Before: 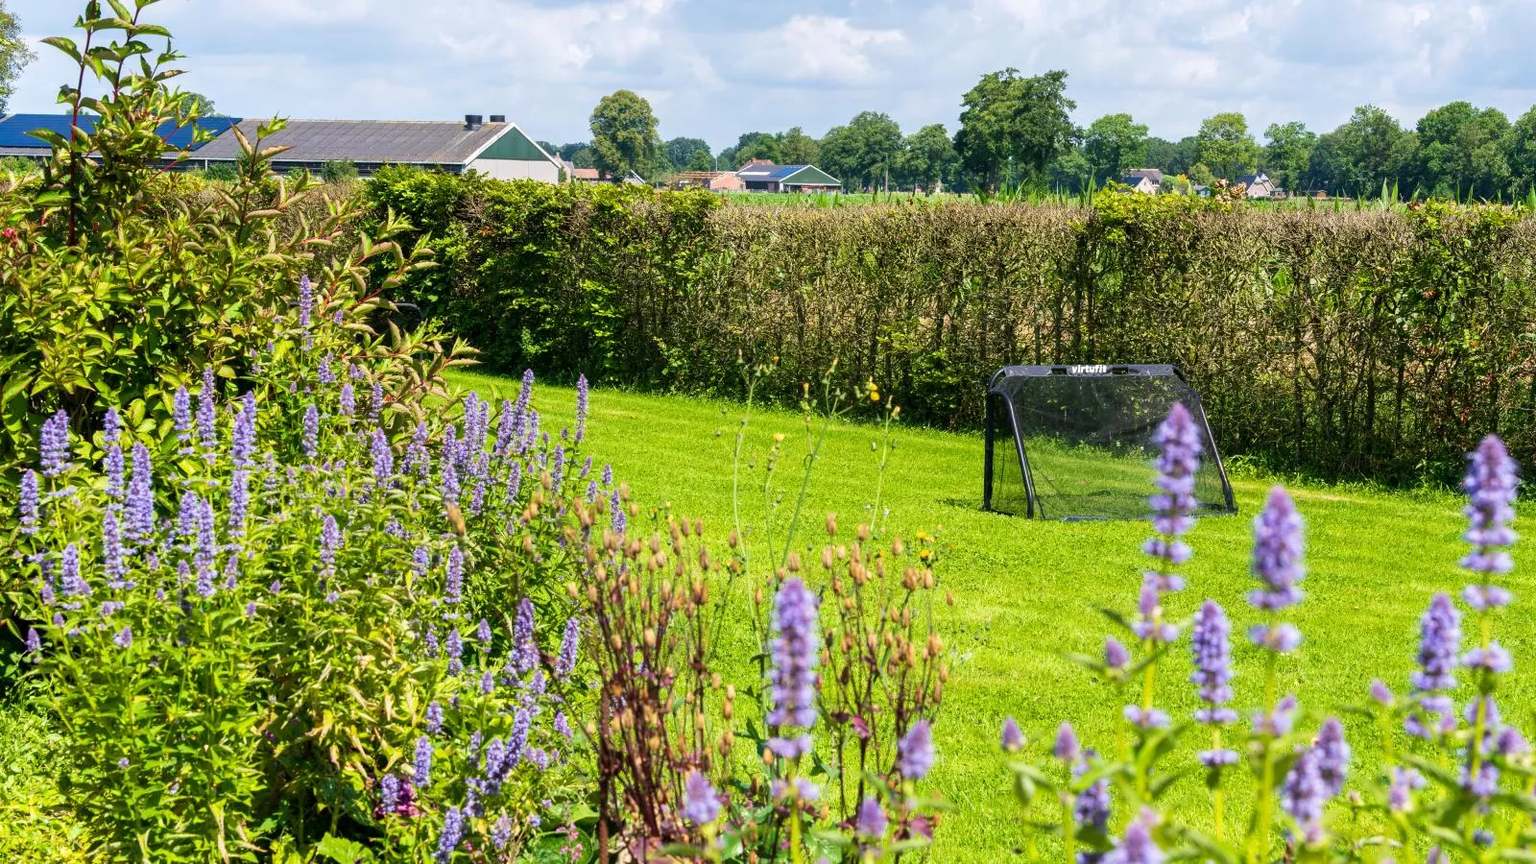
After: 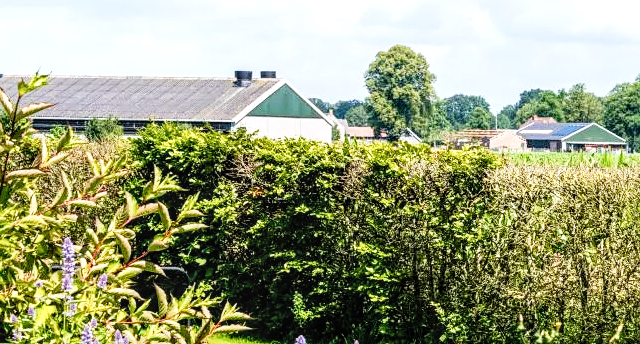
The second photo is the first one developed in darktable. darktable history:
exposure: exposure 0.201 EV, compensate highlight preservation false
local contrast: on, module defaults
sharpen: amount 0.215
contrast brightness saturation: saturation -0.052
crop: left 15.679%, top 5.448%, right 44.287%, bottom 56.298%
levels: levels [0.031, 0.5, 0.969]
tone equalizer: -8 EV -0.411 EV, -7 EV -0.398 EV, -6 EV -0.34 EV, -5 EV -0.255 EV, -3 EV 0.195 EV, -2 EV 0.344 EV, -1 EV 0.369 EV, +0 EV 0.419 EV, mask exposure compensation -0.49 EV
tone curve: curves: ch0 [(0, 0.022) (0.114, 0.088) (0.282, 0.316) (0.446, 0.511) (0.613, 0.693) (0.786, 0.843) (0.999, 0.949)]; ch1 [(0, 0) (0.395, 0.343) (0.463, 0.427) (0.486, 0.474) (0.503, 0.5) (0.535, 0.522) (0.555, 0.566) (0.594, 0.614) (0.755, 0.793) (1, 1)]; ch2 [(0, 0) (0.369, 0.388) (0.449, 0.431) (0.501, 0.5) (0.528, 0.517) (0.561, 0.59) (0.612, 0.646) (0.697, 0.721) (1, 1)], preserve colors none
